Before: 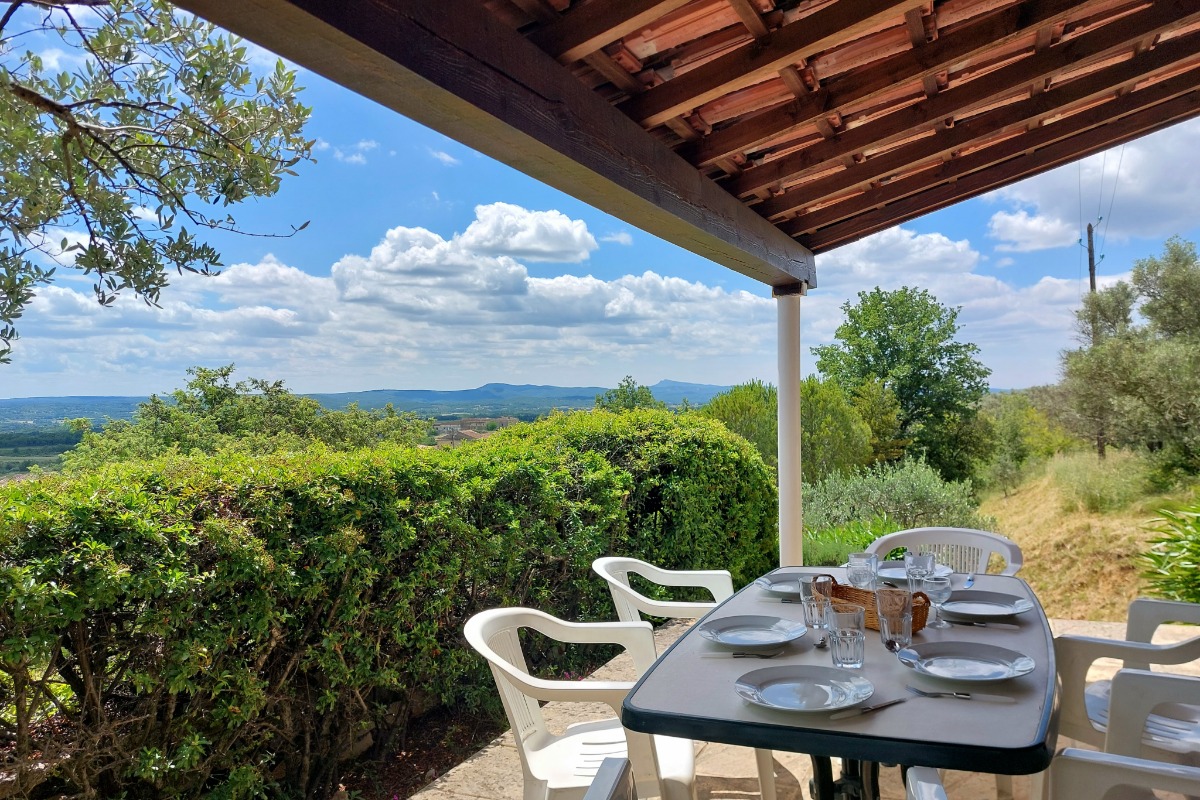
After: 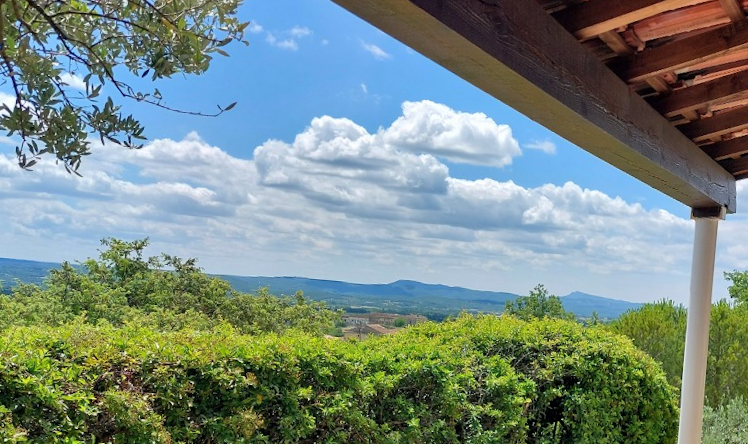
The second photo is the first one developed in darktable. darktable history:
shadows and highlights: soften with gaussian
crop and rotate: angle -4.99°, left 2.122%, top 6.945%, right 27.566%, bottom 30.519%
